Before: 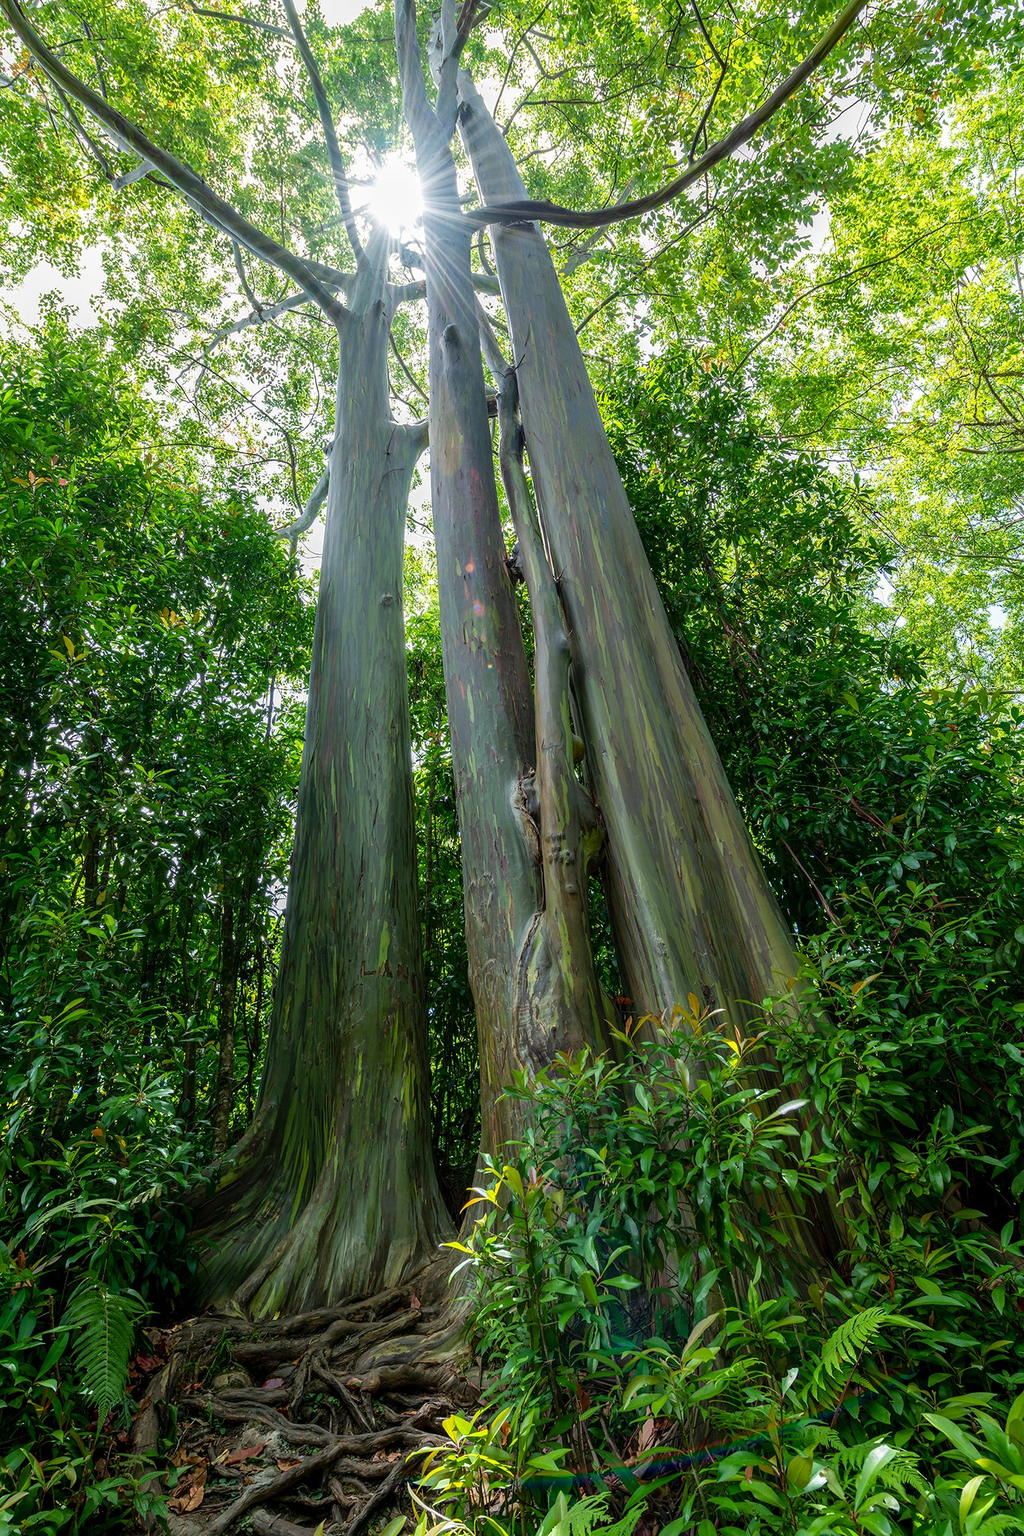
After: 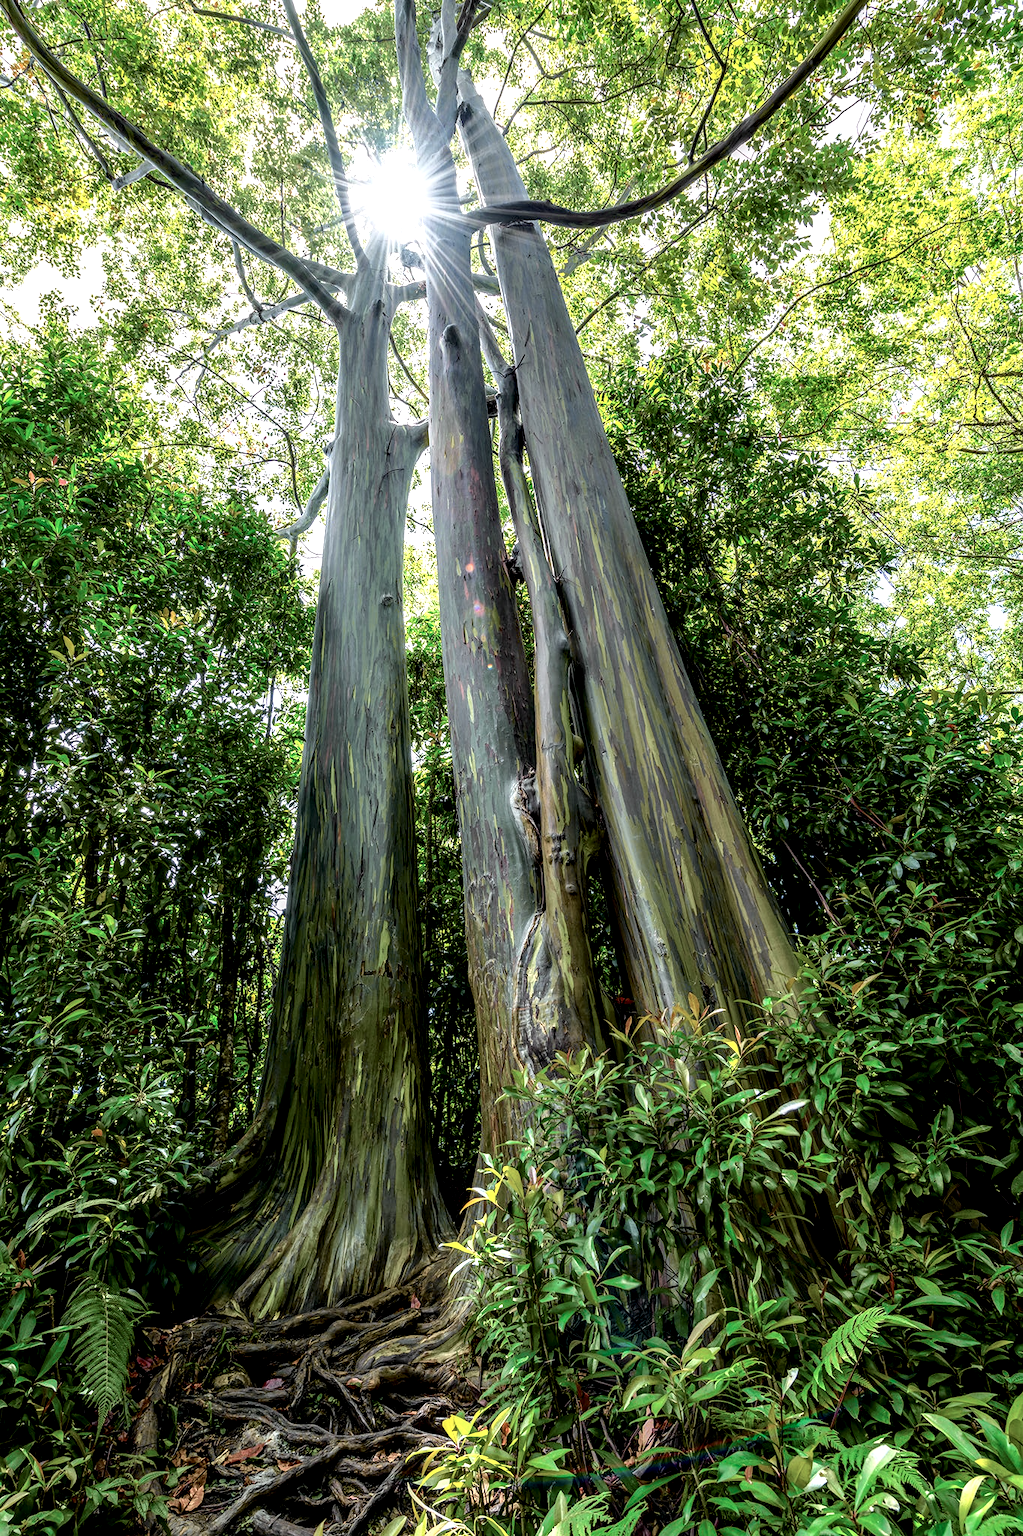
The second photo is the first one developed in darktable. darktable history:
tone curve: curves: ch0 [(0, 0) (0.105, 0.068) (0.195, 0.162) (0.283, 0.283) (0.384, 0.404) (0.485, 0.531) (0.638, 0.681) (0.795, 0.879) (1, 0.977)]; ch1 [(0, 0) (0.161, 0.092) (0.35, 0.33) (0.379, 0.401) (0.456, 0.469) (0.498, 0.503) (0.531, 0.537) (0.596, 0.621) (0.635, 0.671) (1, 1)]; ch2 [(0, 0) (0.371, 0.362) (0.437, 0.437) (0.483, 0.484) (0.53, 0.515) (0.56, 0.58) (0.622, 0.606) (1, 1)], color space Lab, independent channels, preserve colors none
local contrast: highlights 60%, shadows 61%, detail 160%
